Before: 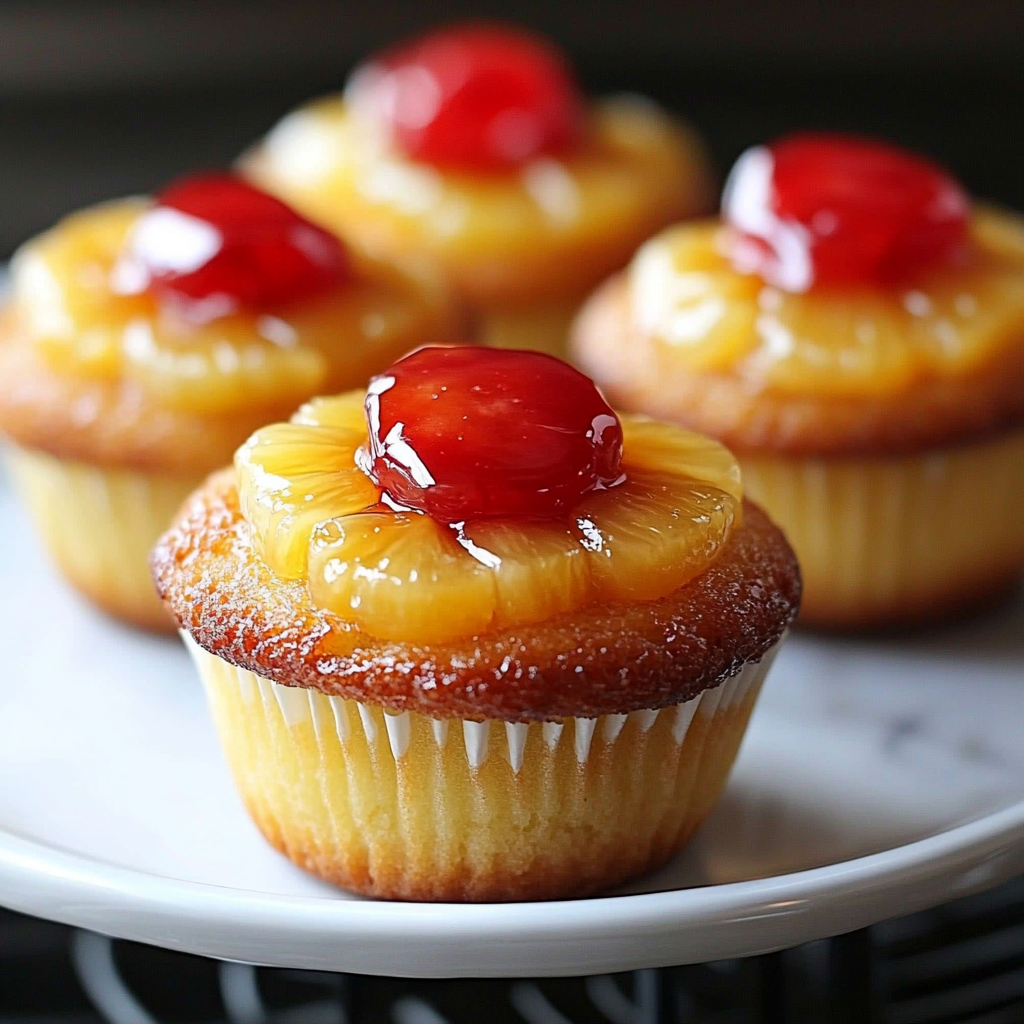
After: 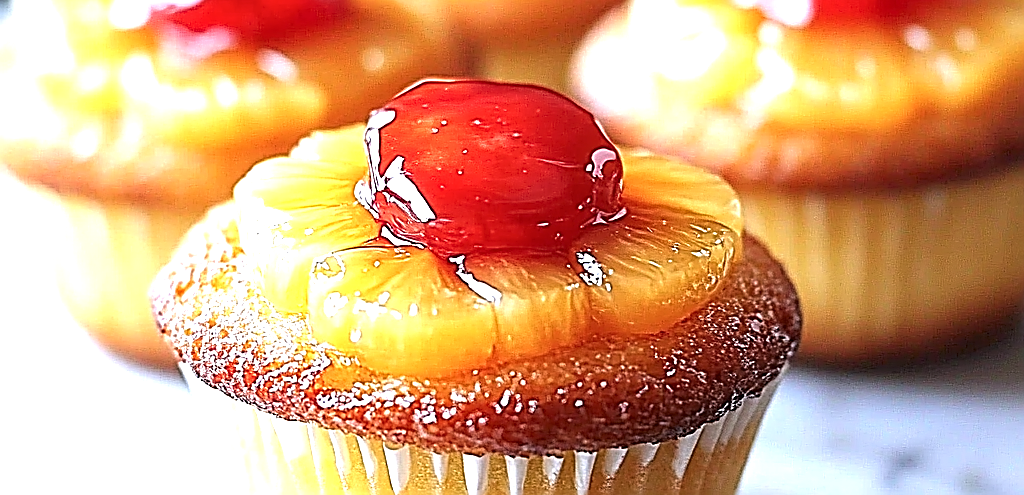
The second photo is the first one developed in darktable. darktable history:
crop and rotate: top 26.056%, bottom 25.543%
color calibration: illuminant as shot in camera, x 0.358, y 0.373, temperature 4628.91 K
local contrast: on, module defaults
exposure: black level correction 0, exposure 1.1 EV, compensate highlight preservation false
sharpen: amount 2
